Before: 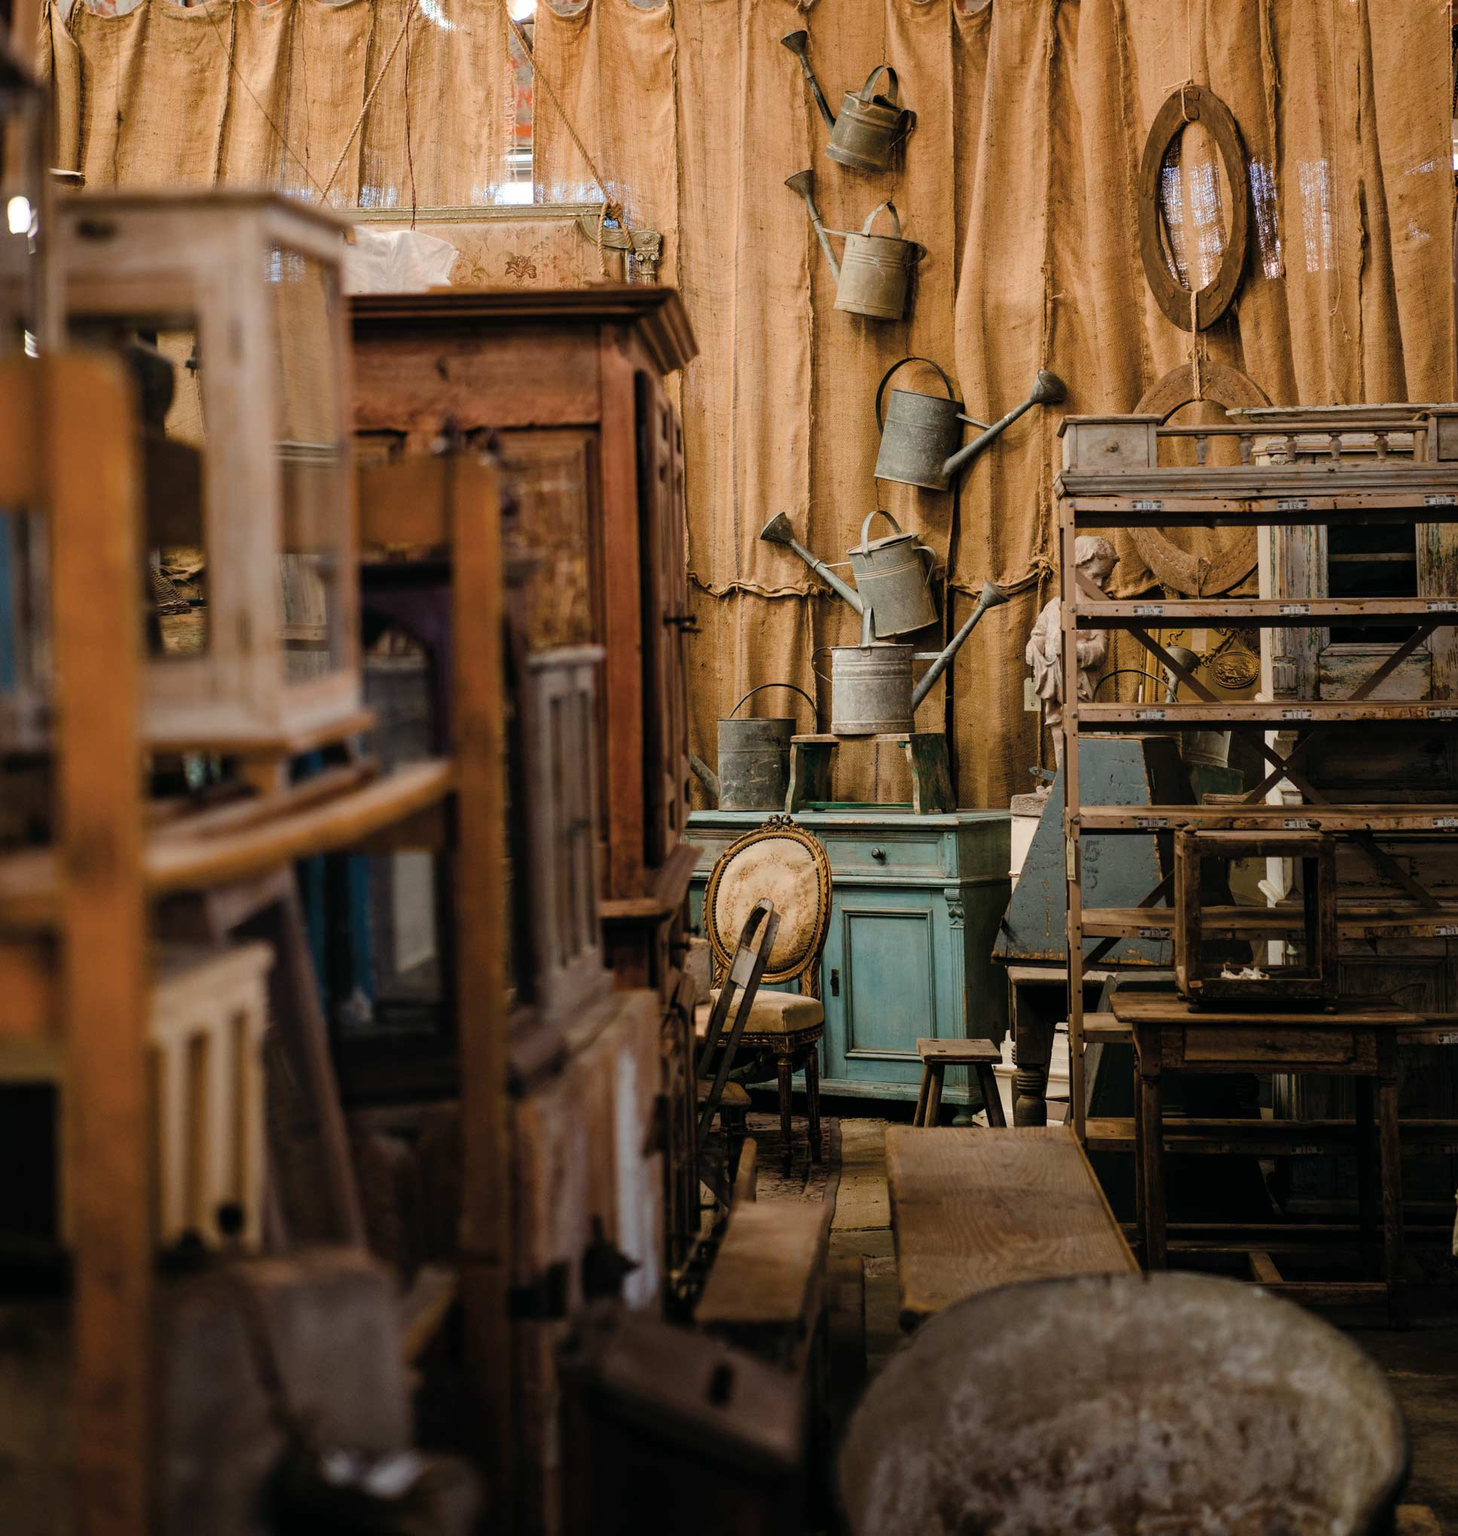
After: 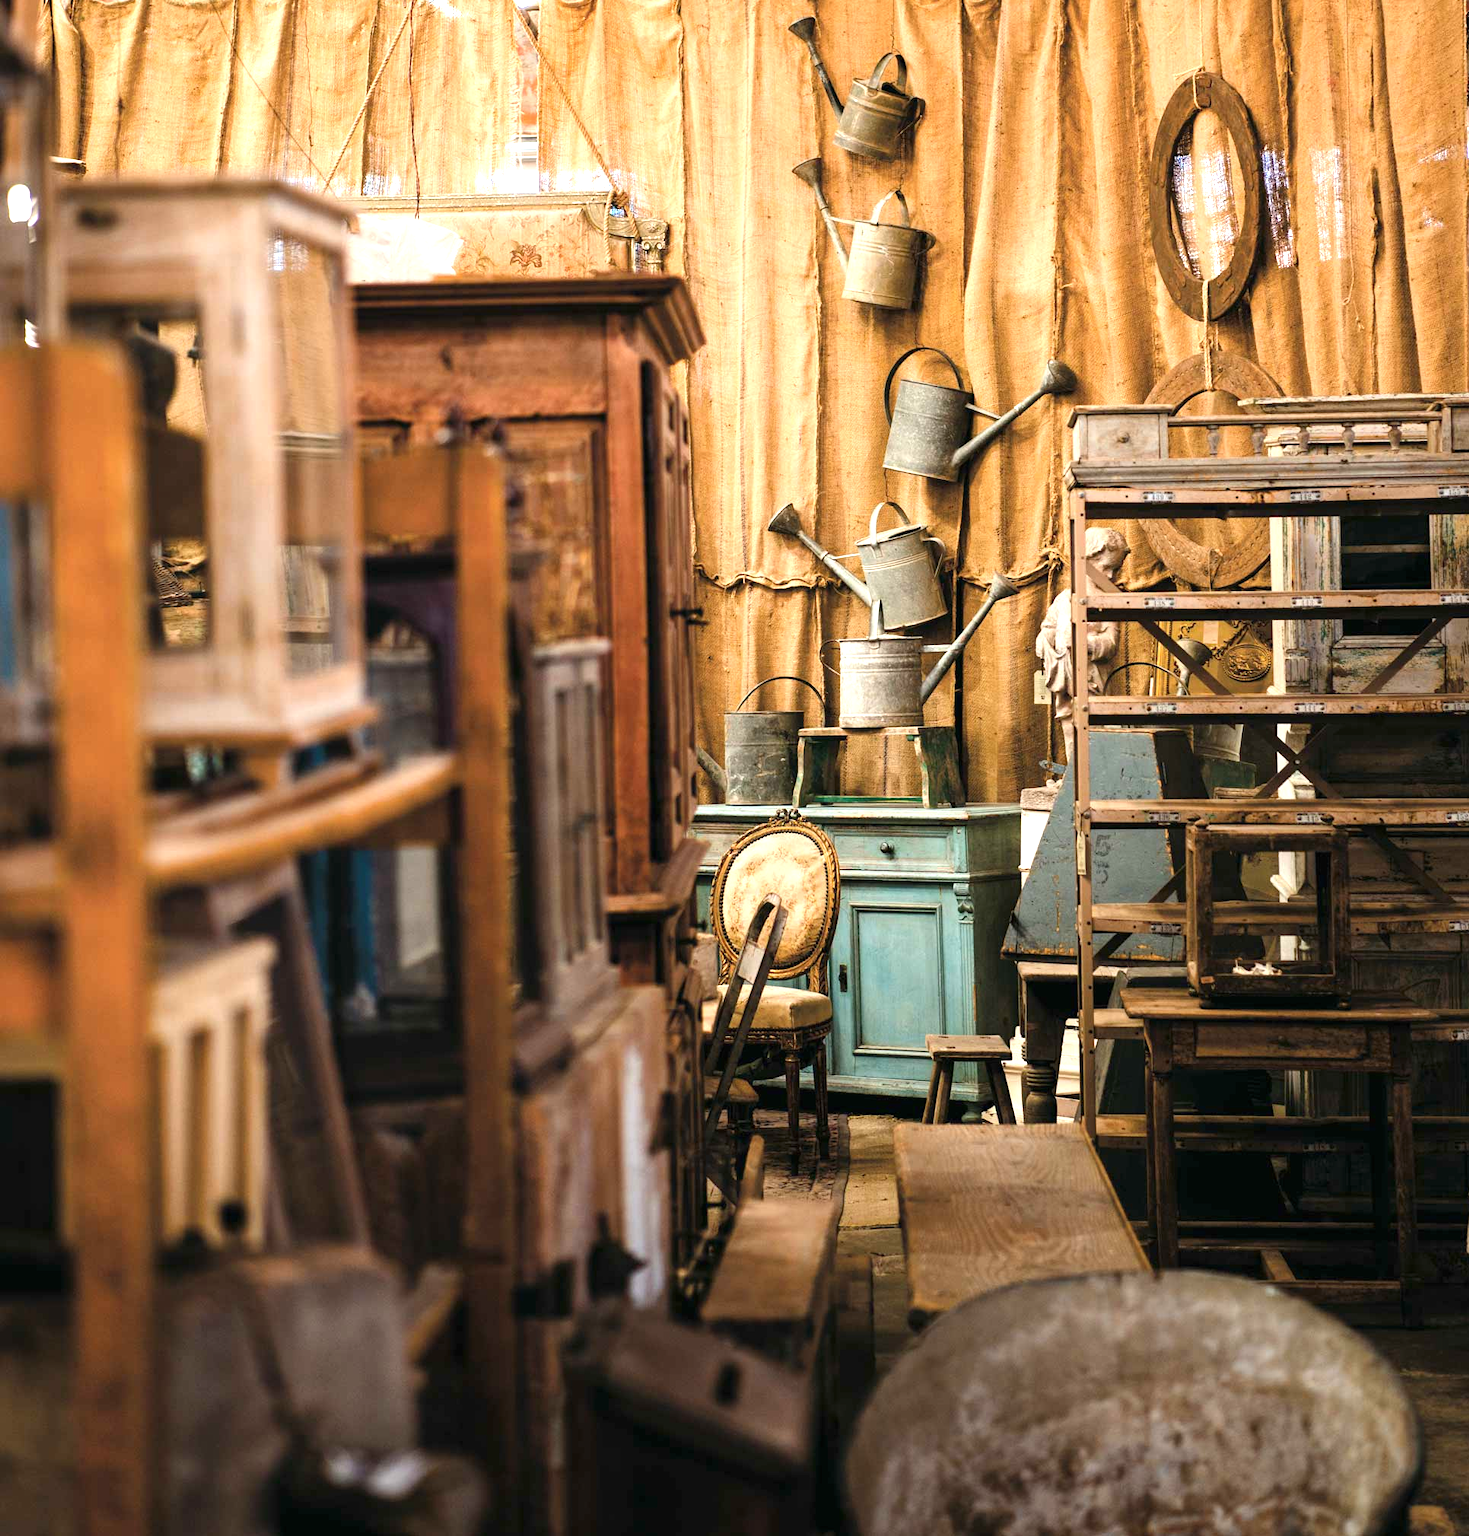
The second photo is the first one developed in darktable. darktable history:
crop: top 0.912%, right 0.111%
exposure: black level correction 0, exposure 1.198 EV, compensate highlight preservation false
